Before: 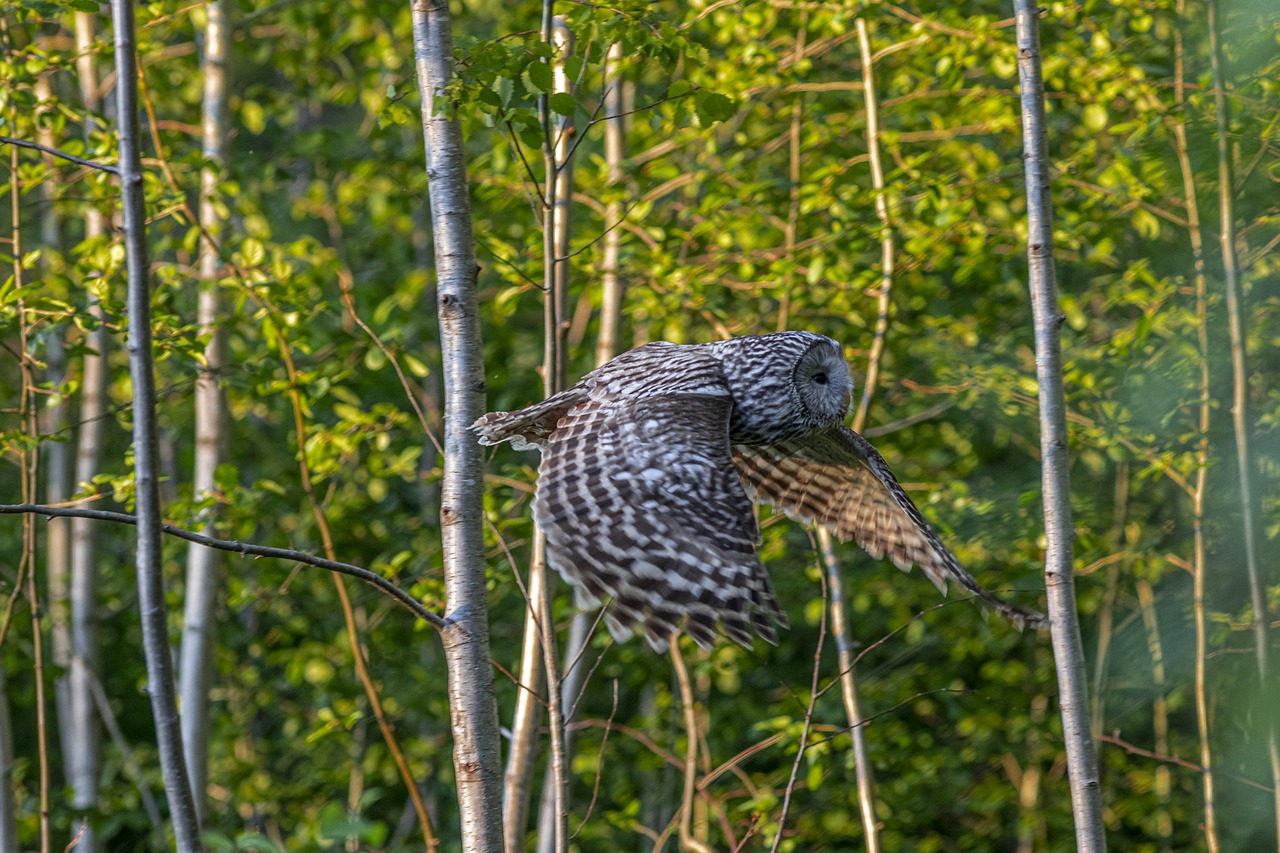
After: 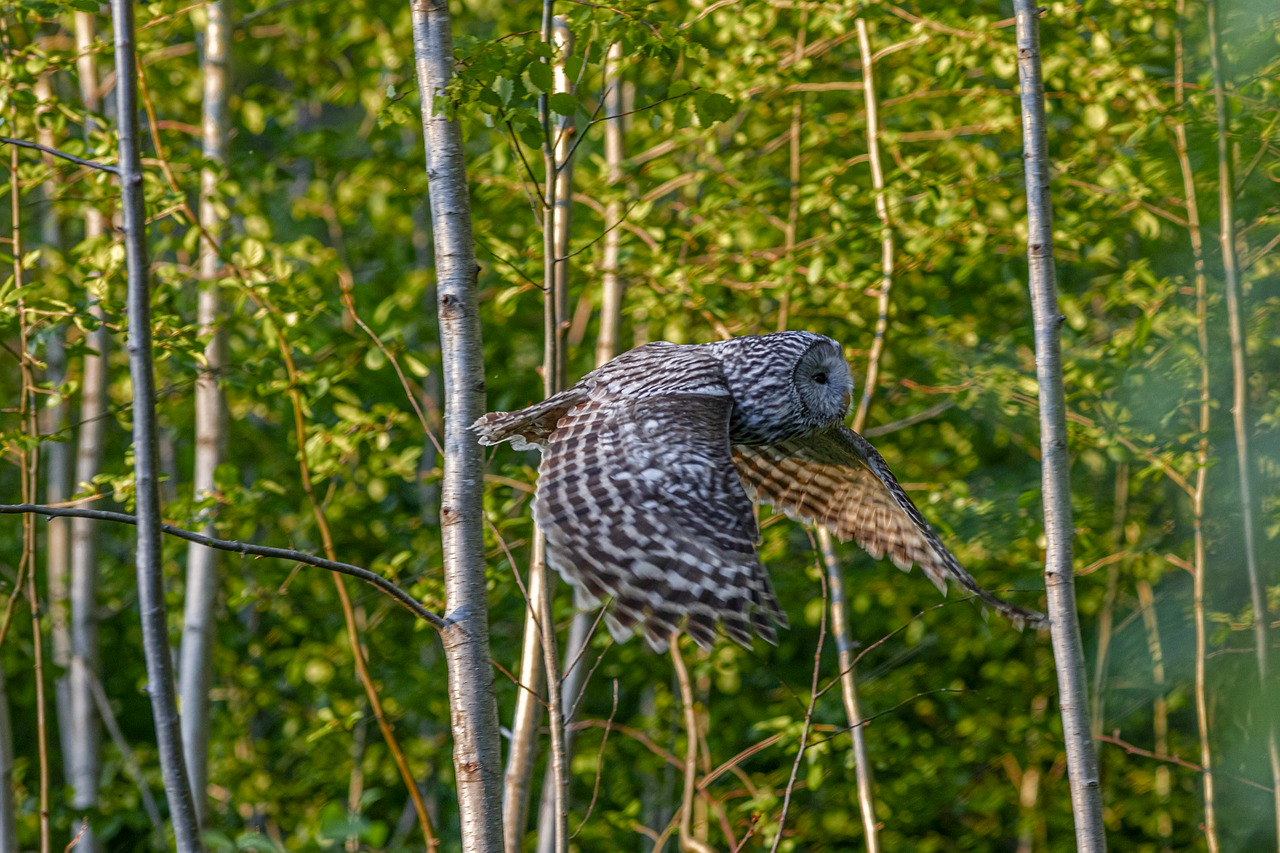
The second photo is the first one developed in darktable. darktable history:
color balance rgb: highlights gain › chroma 1.114%, highlights gain › hue 70.25°, perceptual saturation grading › global saturation 20%, perceptual saturation grading › highlights -48.927%, perceptual saturation grading › shadows 25.941%, global vibrance 14.635%
